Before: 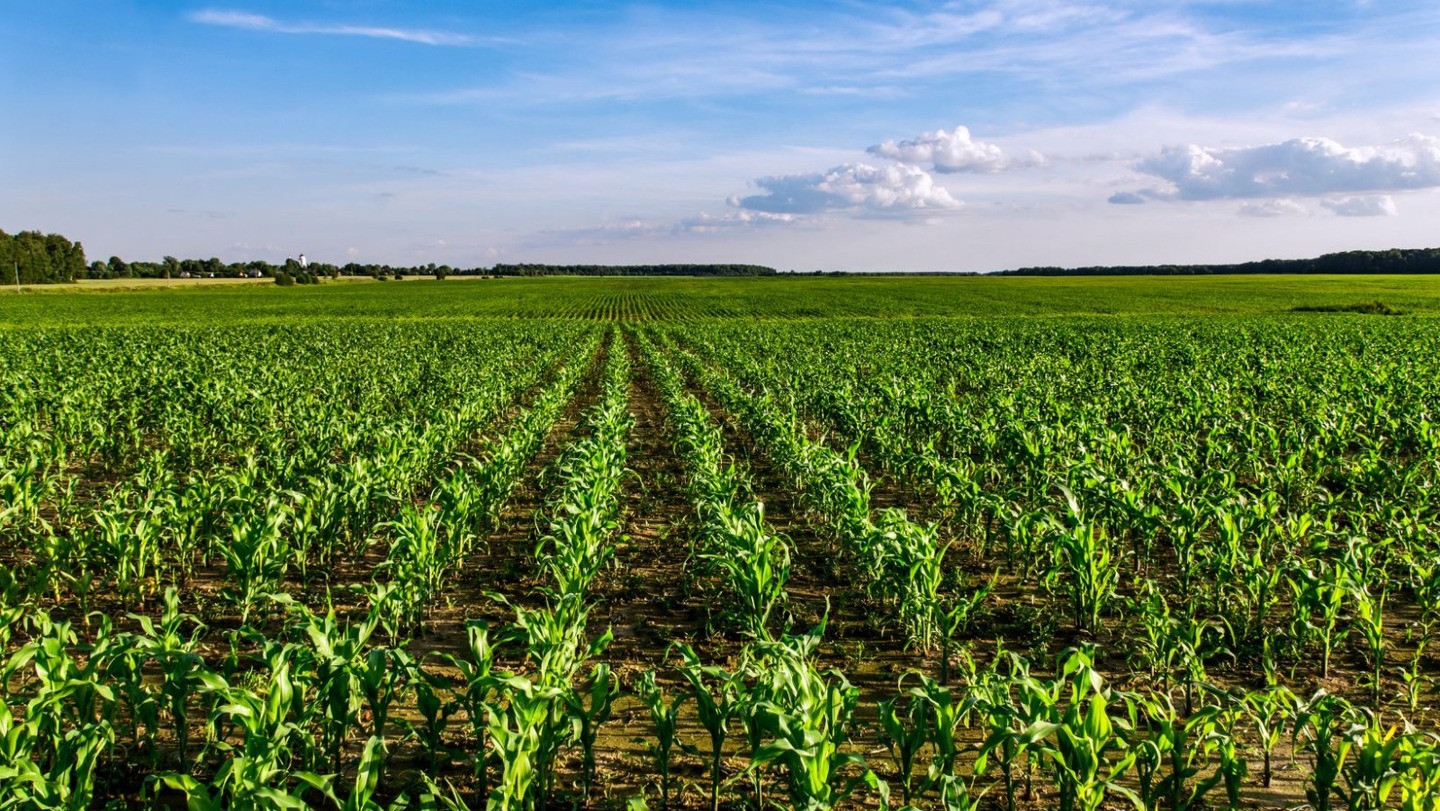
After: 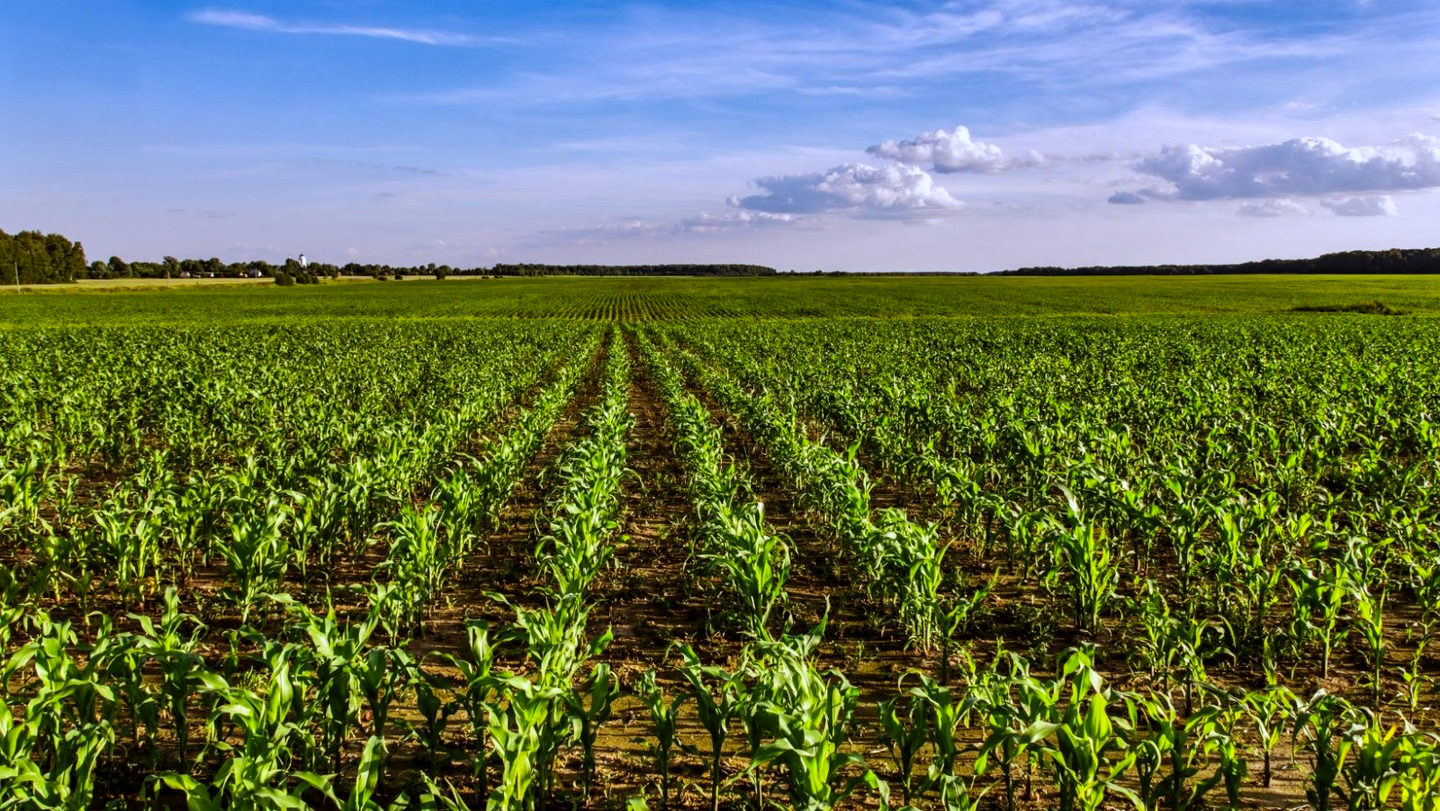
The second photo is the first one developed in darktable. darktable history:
rgb levels: mode RGB, independent channels, levels [[0, 0.5, 1], [0, 0.521, 1], [0, 0.536, 1]]
white balance: red 0.954, blue 1.079
shadows and highlights: shadows 40, highlights -54, highlights color adjustment 46%, low approximation 0.01, soften with gaussian
